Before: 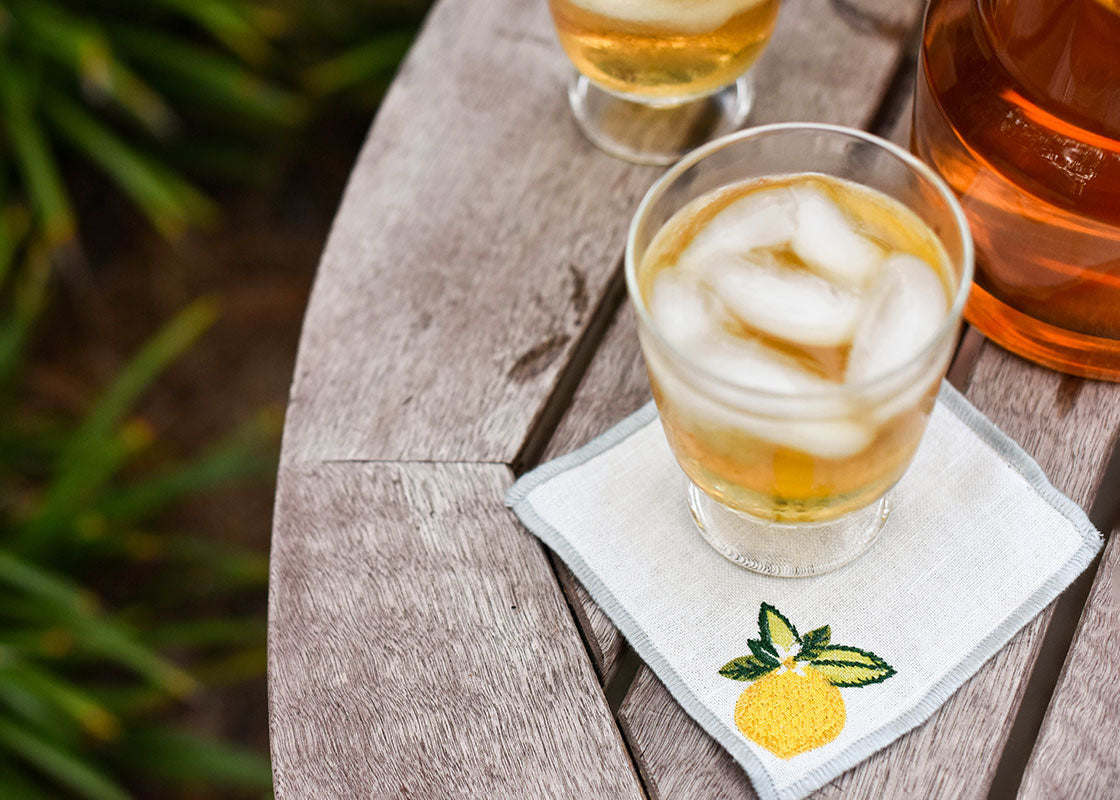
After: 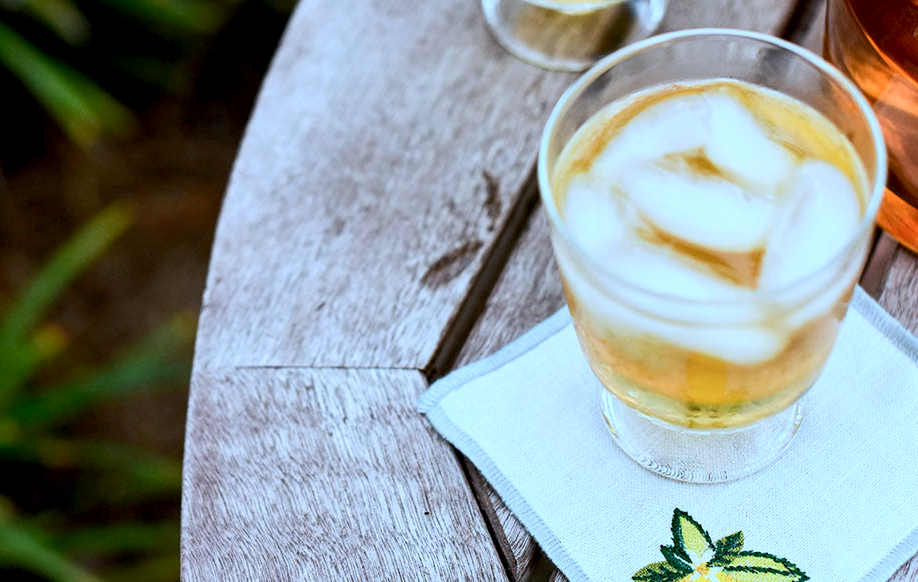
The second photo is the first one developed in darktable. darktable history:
local contrast: highlights 100%, shadows 100%, detail 120%, midtone range 0.2
crop: left 7.856%, top 11.836%, right 10.12%, bottom 15.387%
color calibration: x 0.396, y 0.386, temperature 3669 K
contrast brightness saturation: contrast 0.2, brightness 0.15, saturation 0.14
exposure: black level correction 0.006, exposure -0.226 EV, compensate highlight preservation false
